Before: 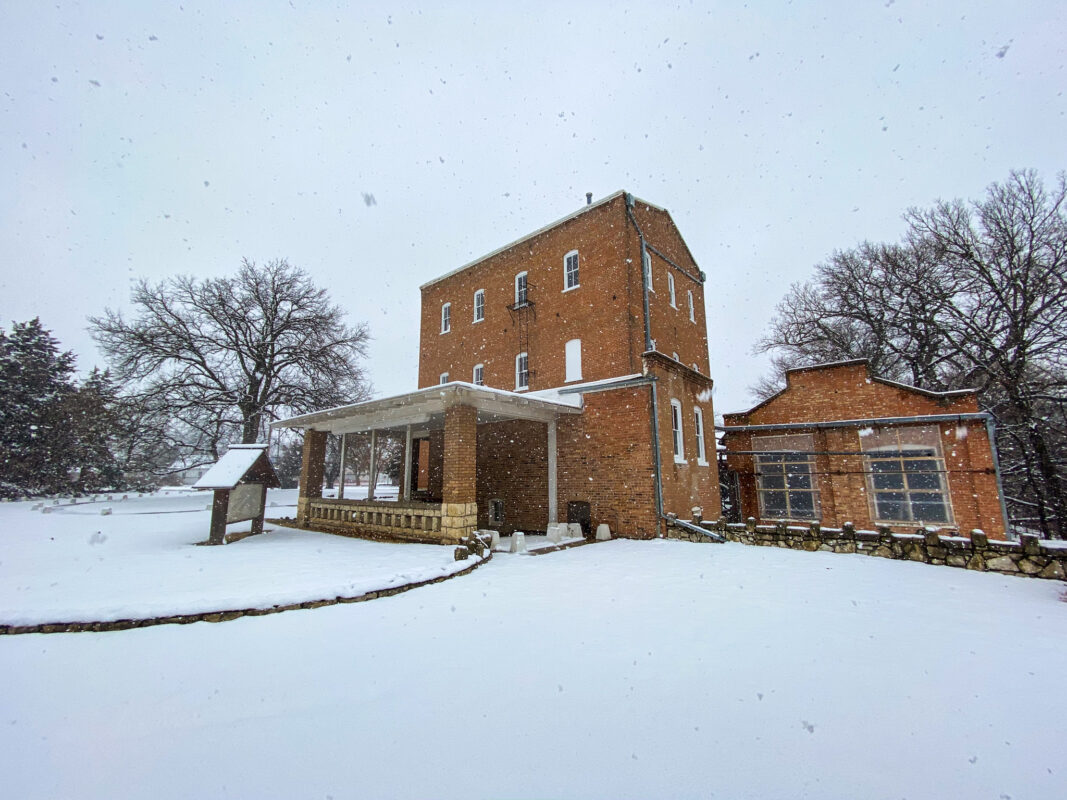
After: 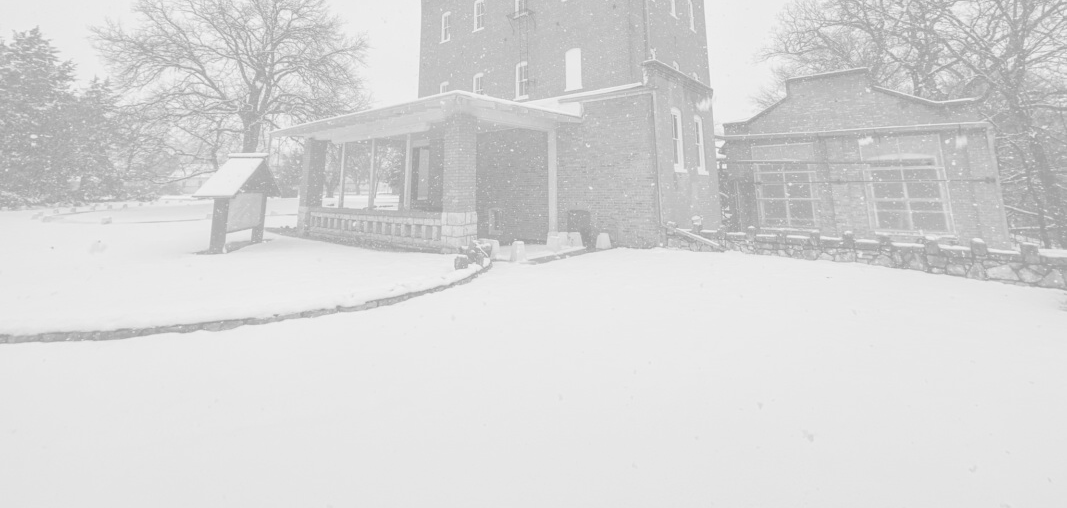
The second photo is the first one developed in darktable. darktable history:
monochrome: a 14.95, b -89.96
colorize: hue 331.2°, saturation 75%, source mix 30.28%, lightness 70.52%, version 1
crop and rotate: top 36.435%
